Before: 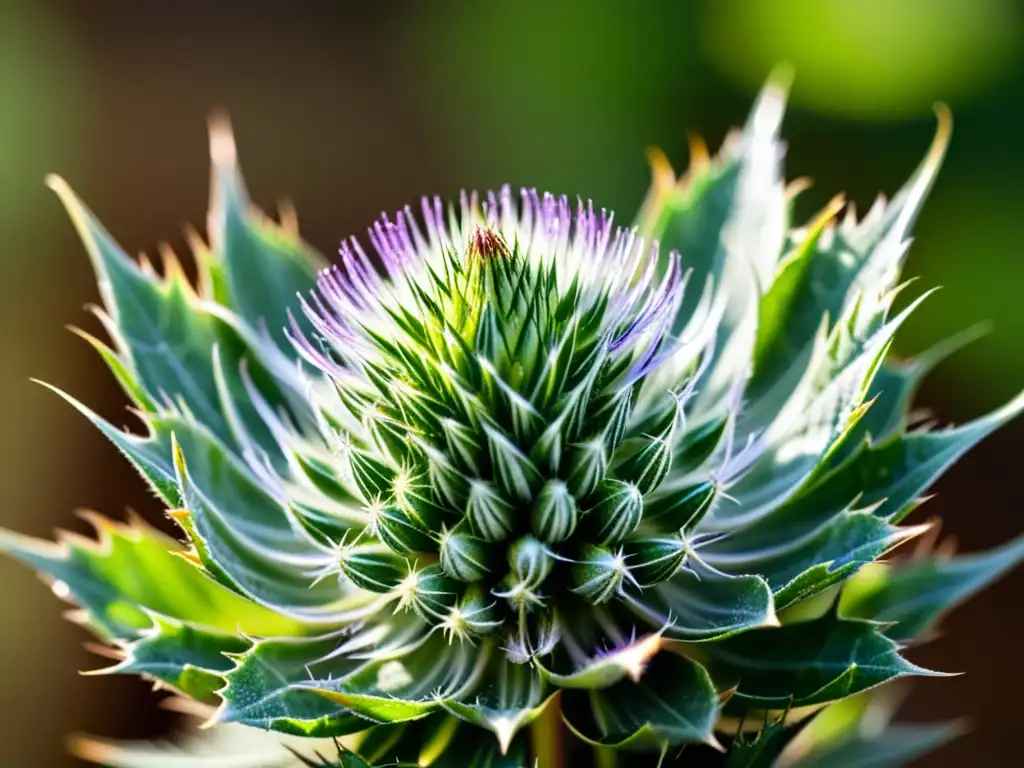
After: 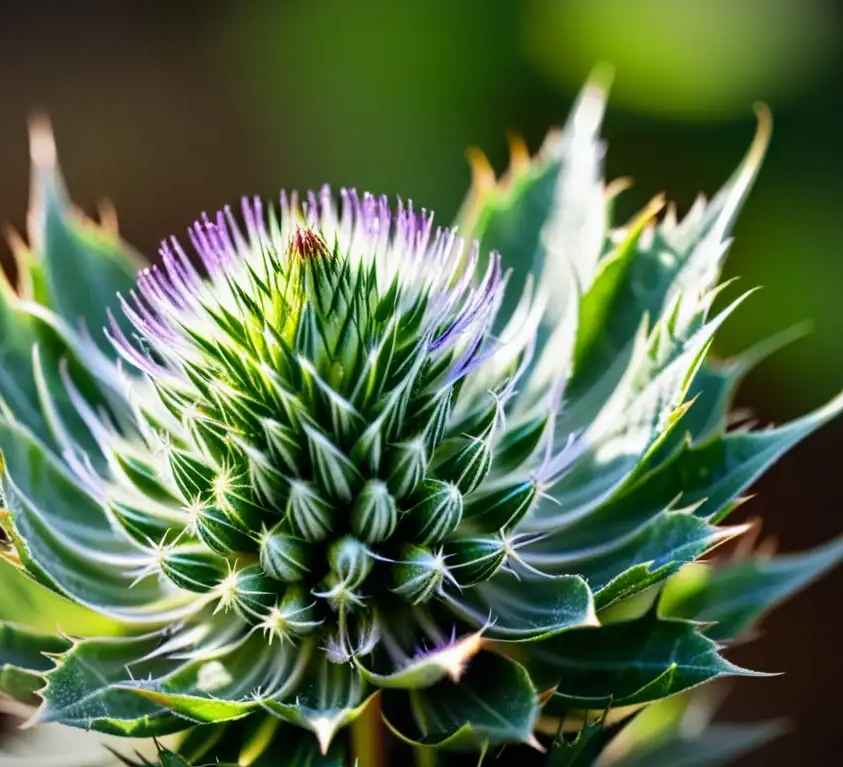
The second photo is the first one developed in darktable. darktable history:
crop: left 17.582%, bottom 0.031%
tone equalizer: -7 EV 0.18 EV, -6 EV 0.12 EV, -5 EV 0.08 EV, -4 EV 0.04 EV, -2 EV -0.02 EV, -1 EV -0.04 EV, +0 EV -0.06 EV, luminance estimator HSV value / RGB max
vignetting: fall-off start 92.6%, brightness -0.52, saturation -0.51, center (-0.012, 0)
